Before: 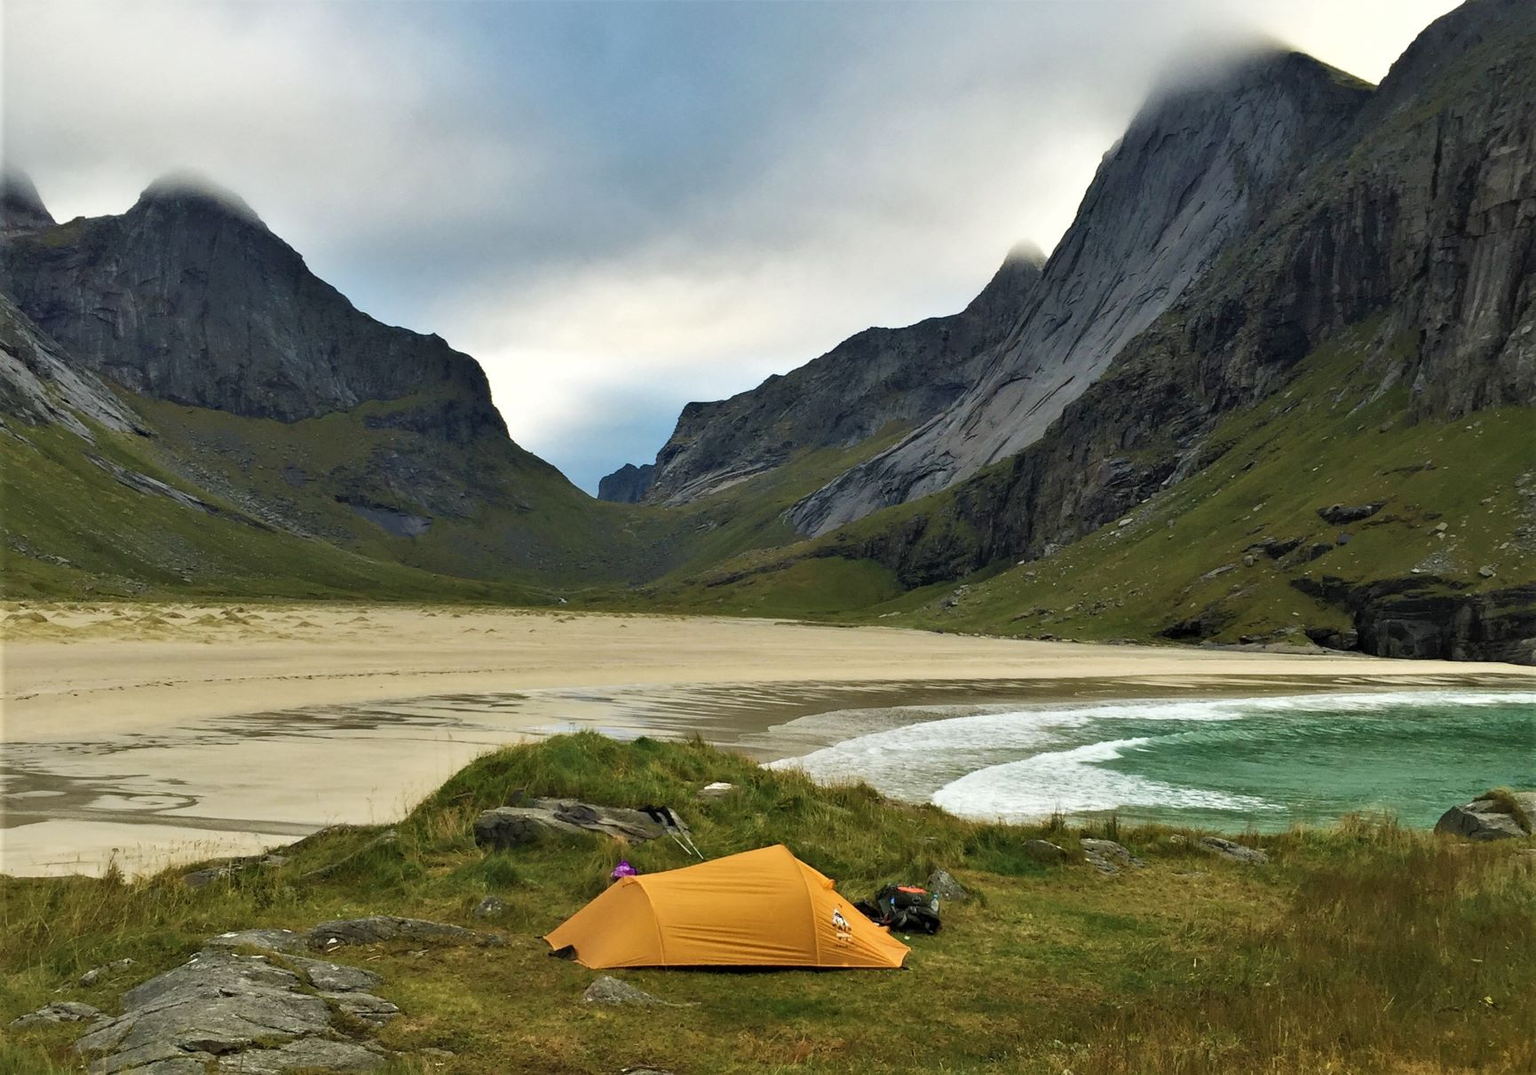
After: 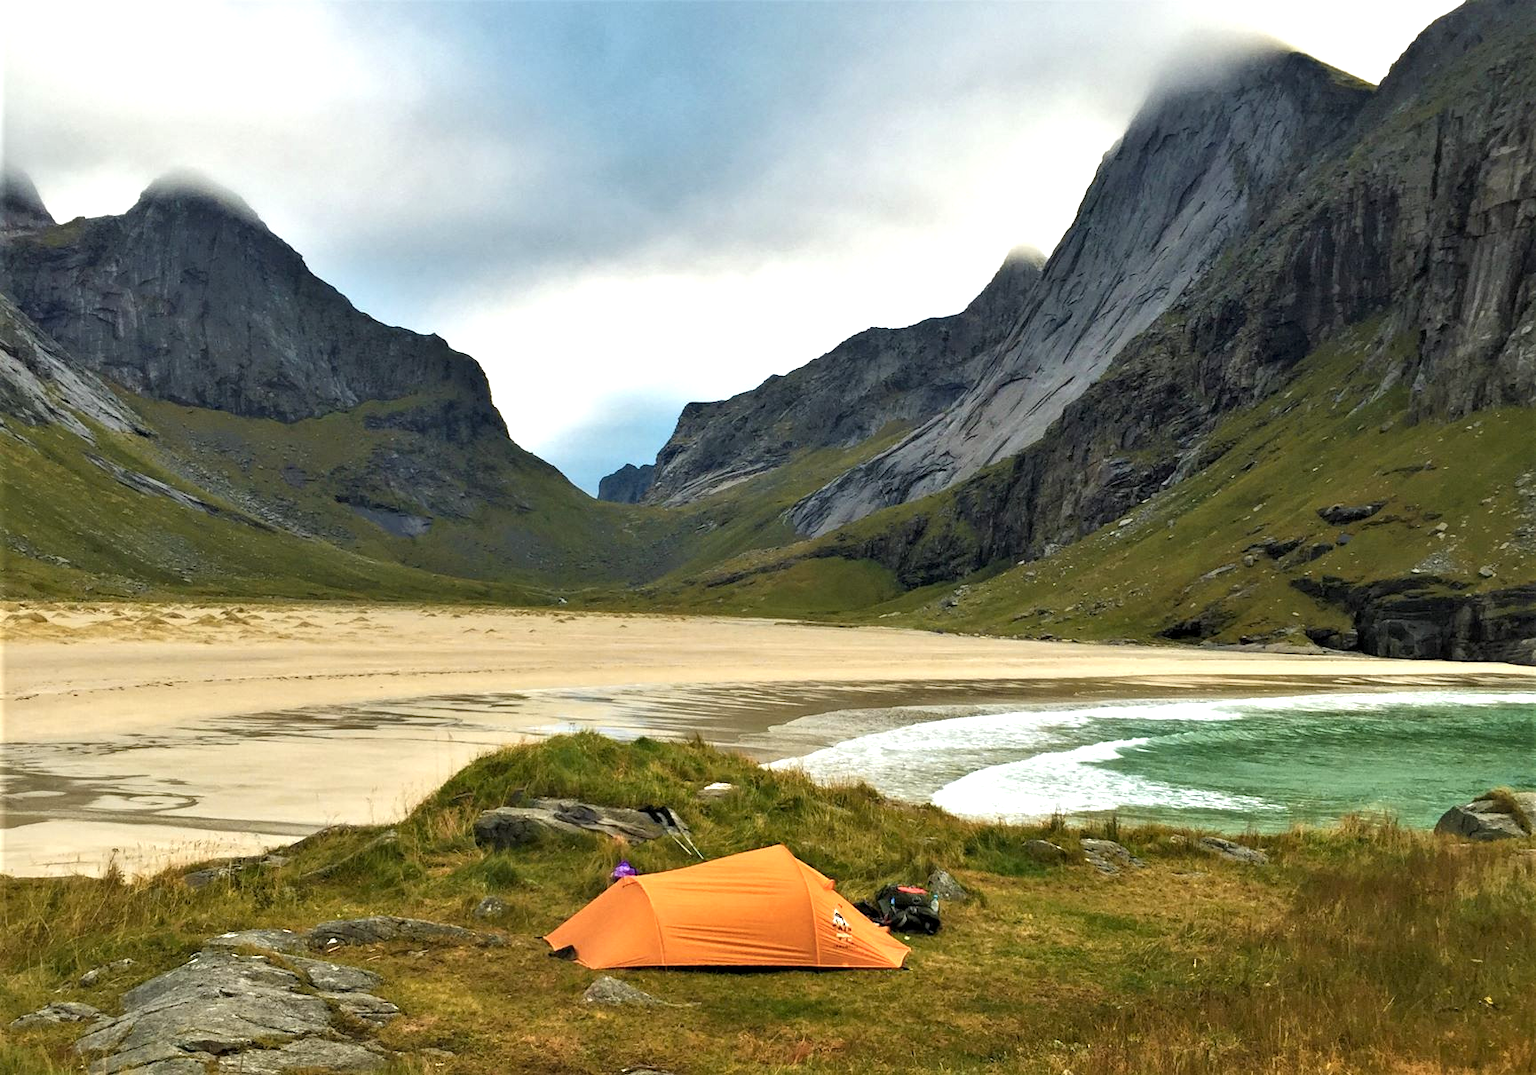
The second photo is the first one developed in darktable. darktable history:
exposure: black level correction 0, exposure 0.5 EV, compensate highlight preservation false
color zones: curves: ch1 [(0.239, 0.552) (0.75, 0.5)]; ch2 [(0.25, 0.462) (0.749, 0.457)], mix 25.94%
local contrast: highlights 100%, shadows 100%, detail 131%, midtone range 0.2
